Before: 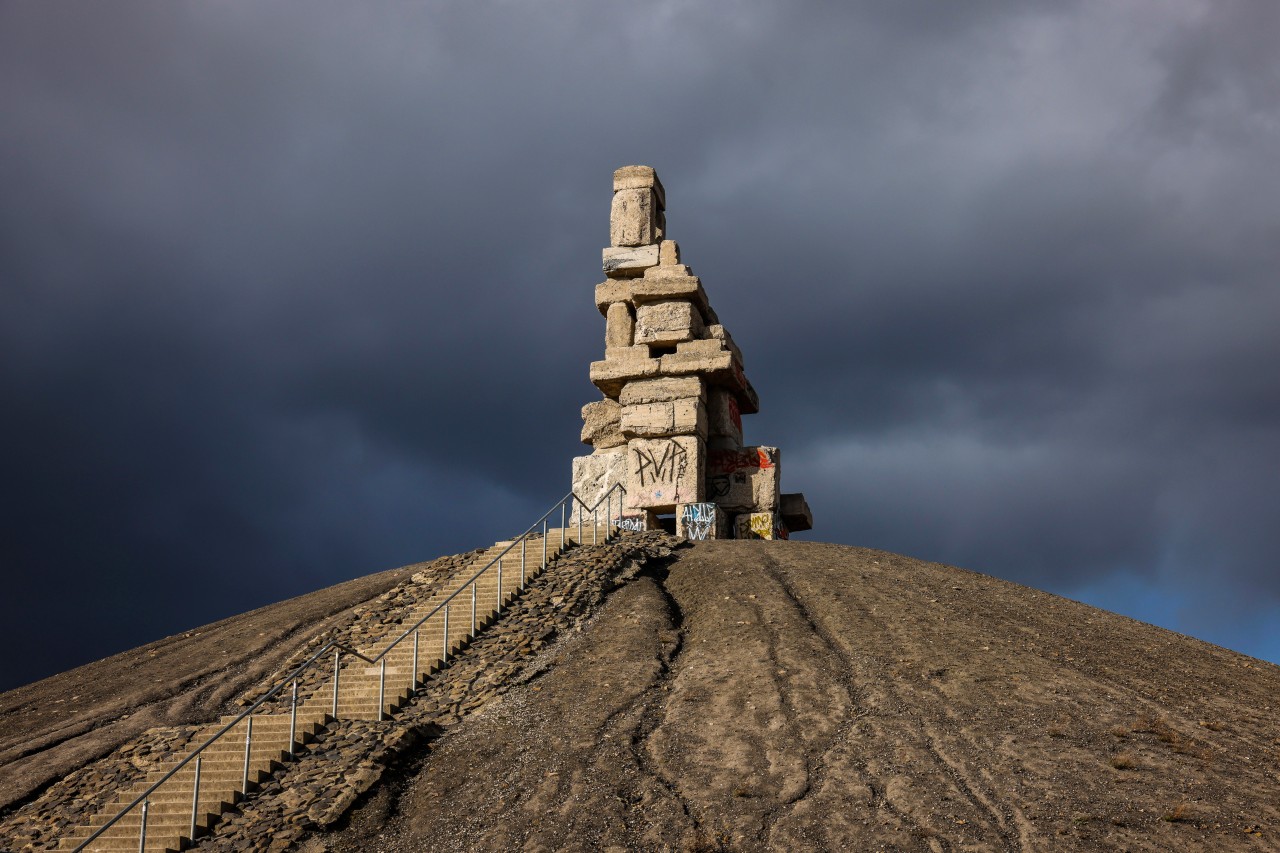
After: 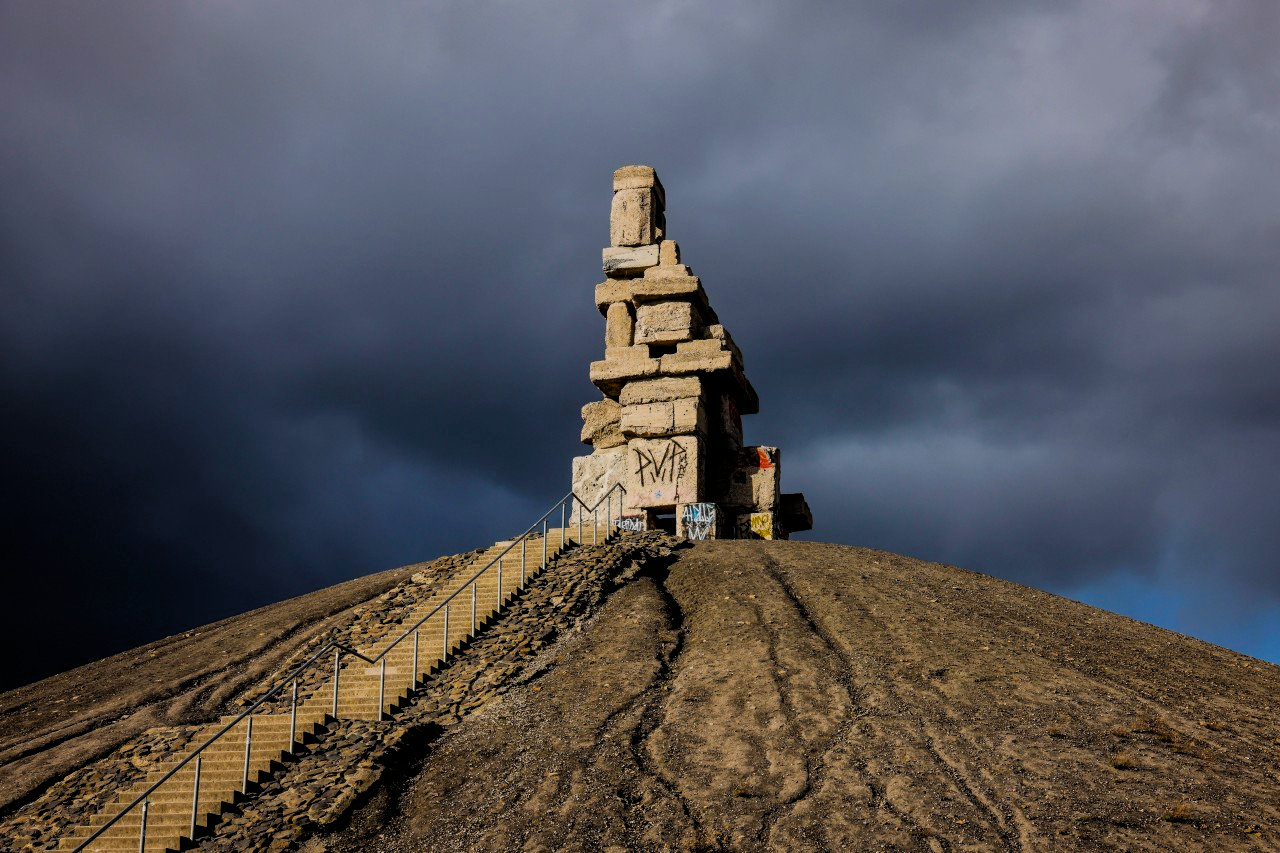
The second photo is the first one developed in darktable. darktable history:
color balance rgb: perceptual saturation grading › global saturation 20%, global vibrance 20%
filmic rgb: black relative exposure -5 EV, hardness 2.88, contrast 1.1
